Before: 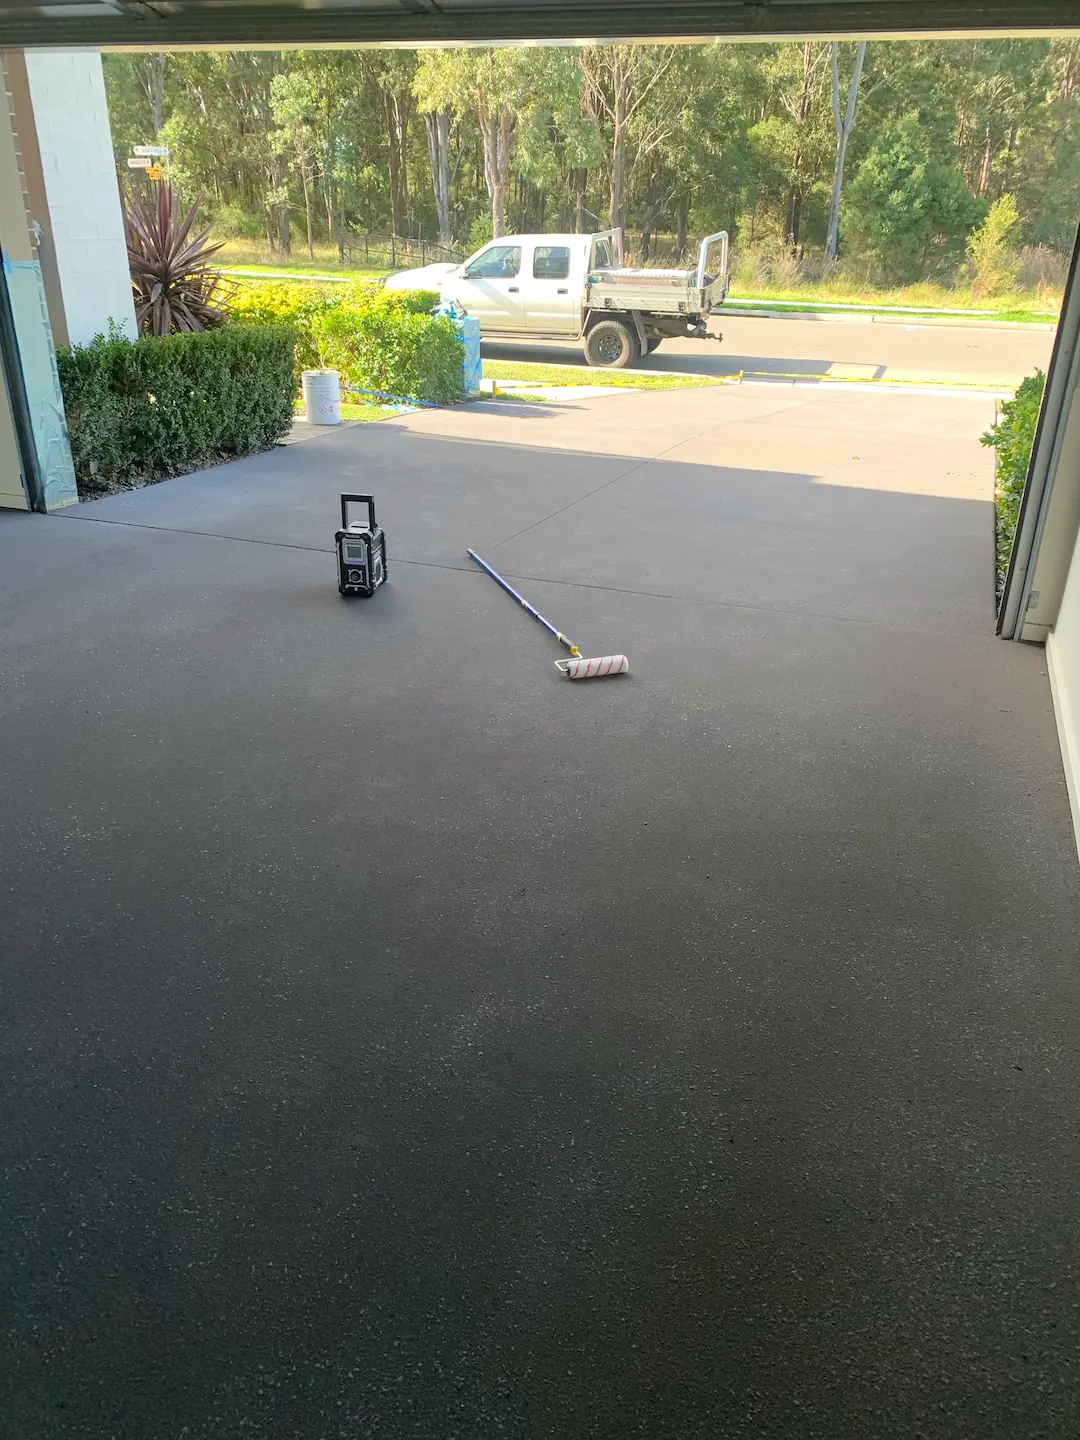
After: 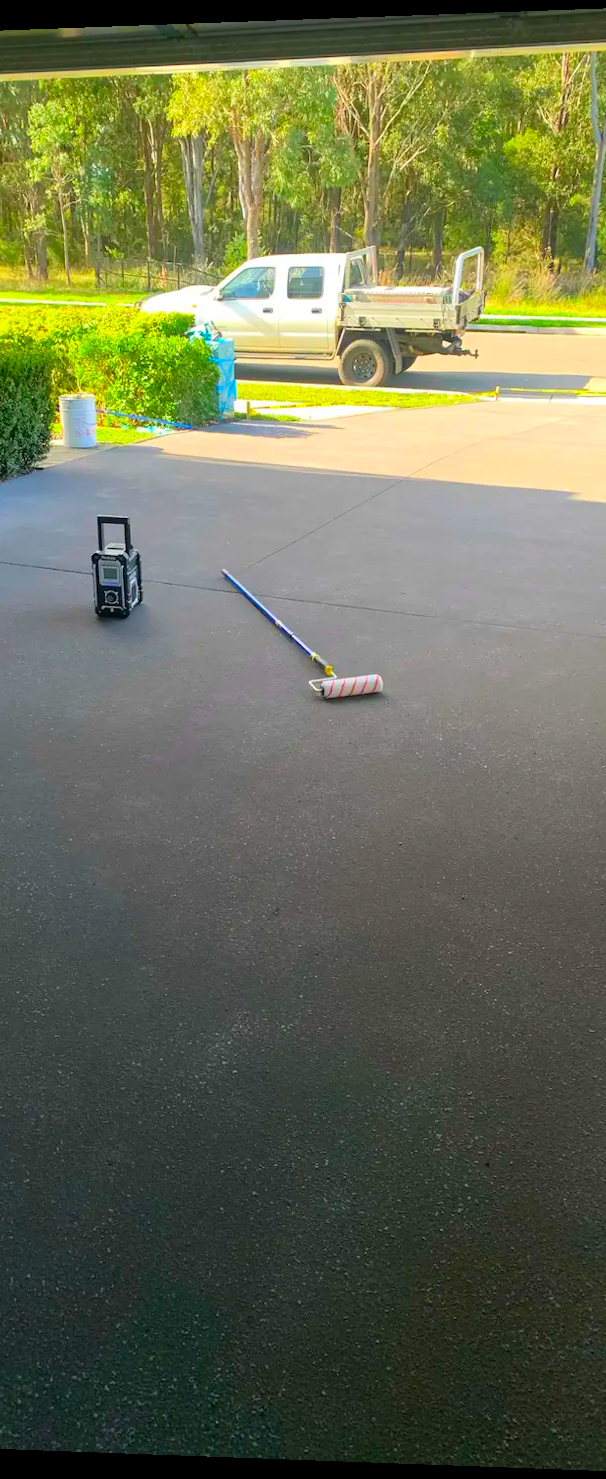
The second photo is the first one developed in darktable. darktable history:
color correction: saturation 1.8
crop: left 21.496%, right 22.254%
rotate and perspective: lens shift (horizontal) -0.055, automatic cropping off
